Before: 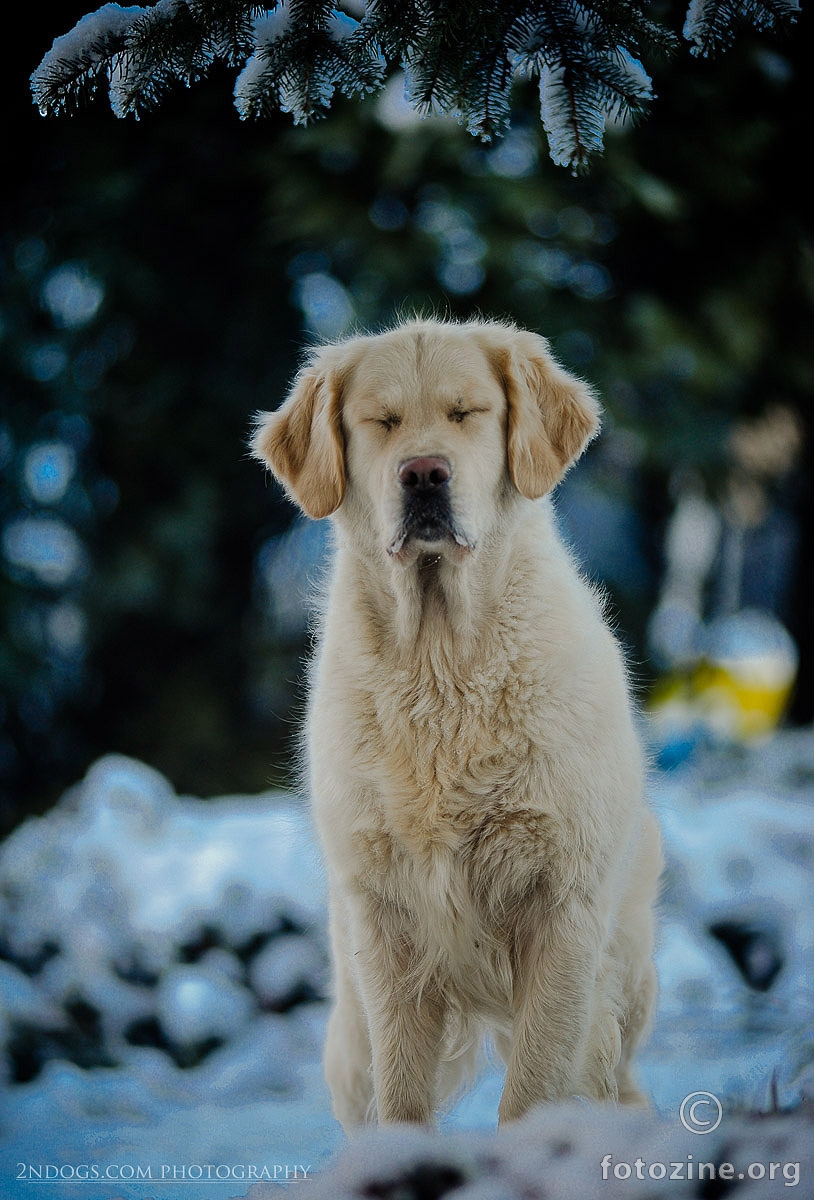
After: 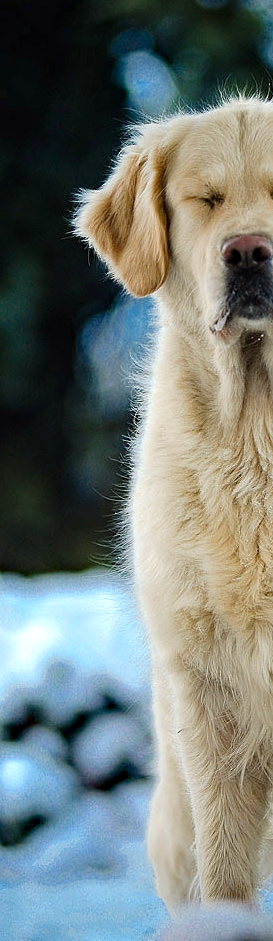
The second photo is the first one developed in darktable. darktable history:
haze removal: compatibility mode true, adaptive false
exposure: black level correction 0, exposure 0.7 EV, compensate exposure bias true, compensate highlight preservation false
crop and rotate: left 21.77%, top 18.528%, right 44.676%, bottom 2.997%
